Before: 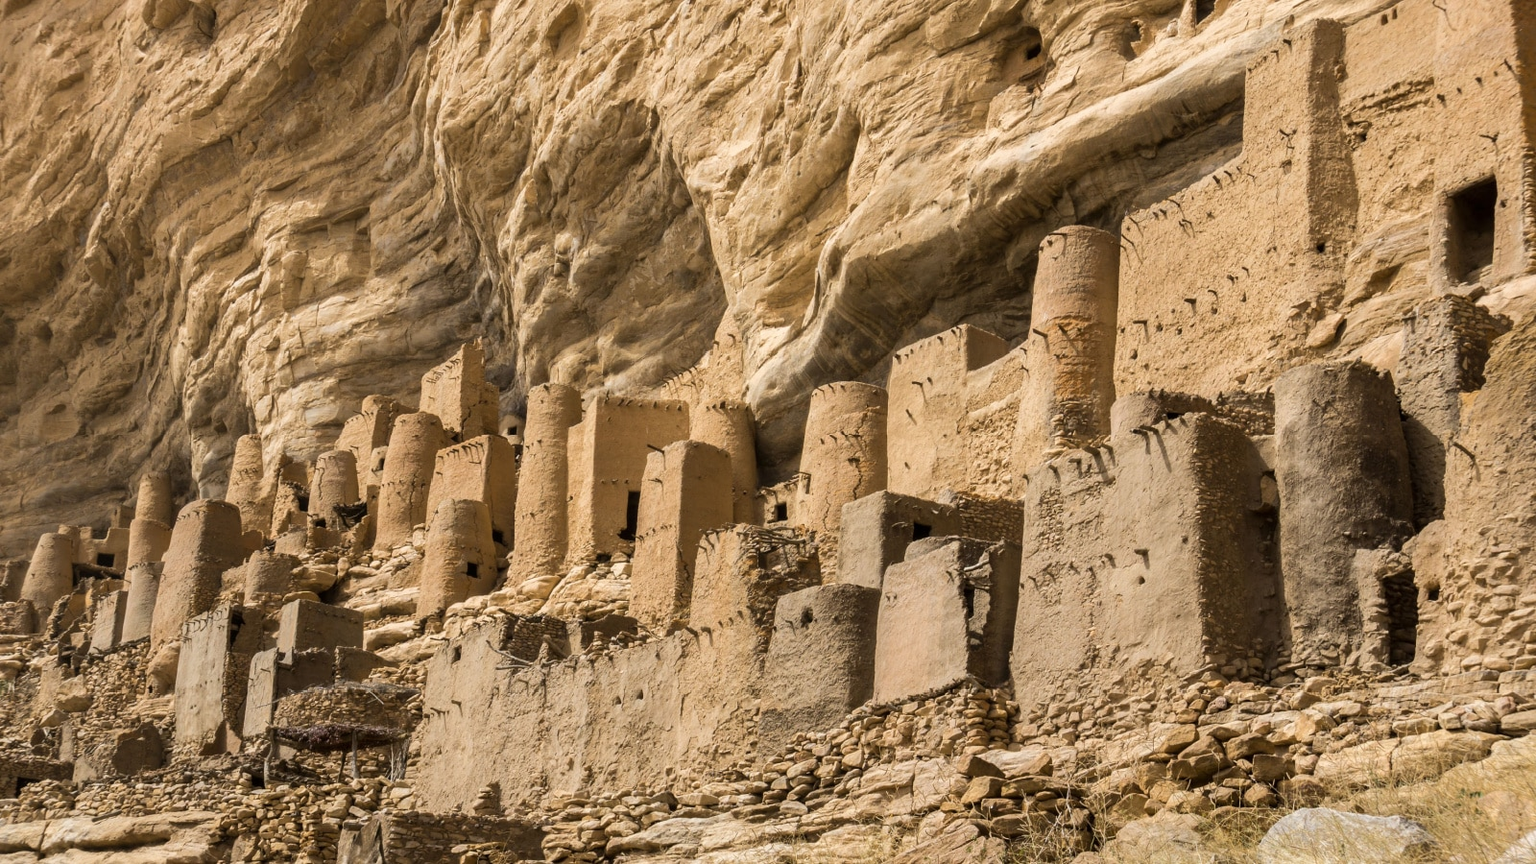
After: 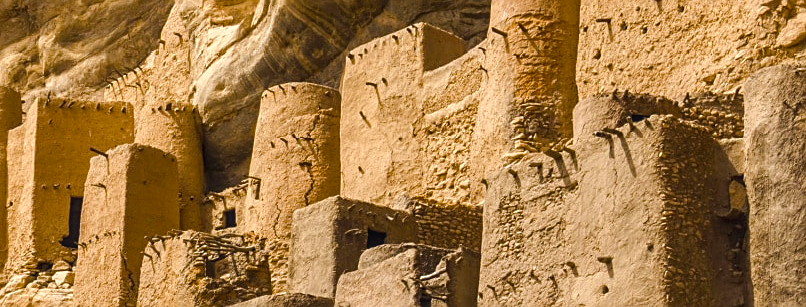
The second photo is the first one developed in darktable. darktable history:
sharpen: on, module defaults
color balance rgb: shadows lift › chroma 3.038%, shadows lift › hue 280.82°, highlights gain › chroma 3.097%, highlights gain › hue 73.06°, global offset › luminance 0.668%, linear chroma grading › shadows -7.802%, linear chroma grading › global chroma 9.879%, perceptual saturation grading › global saturation 0.161%, perceptual saturation grading › highlights -17.627%, perceptual saturation grading › mid-tones 33.721%, perceptual saturation grading › shadows 50.42%, global vibrance 20%
local contrast: highlights 98%, shadows 88%, detail 160%, midtone range 0.2
crop: left 36.558%, top 35.01%, right 13.009%, bottom 30.828%
